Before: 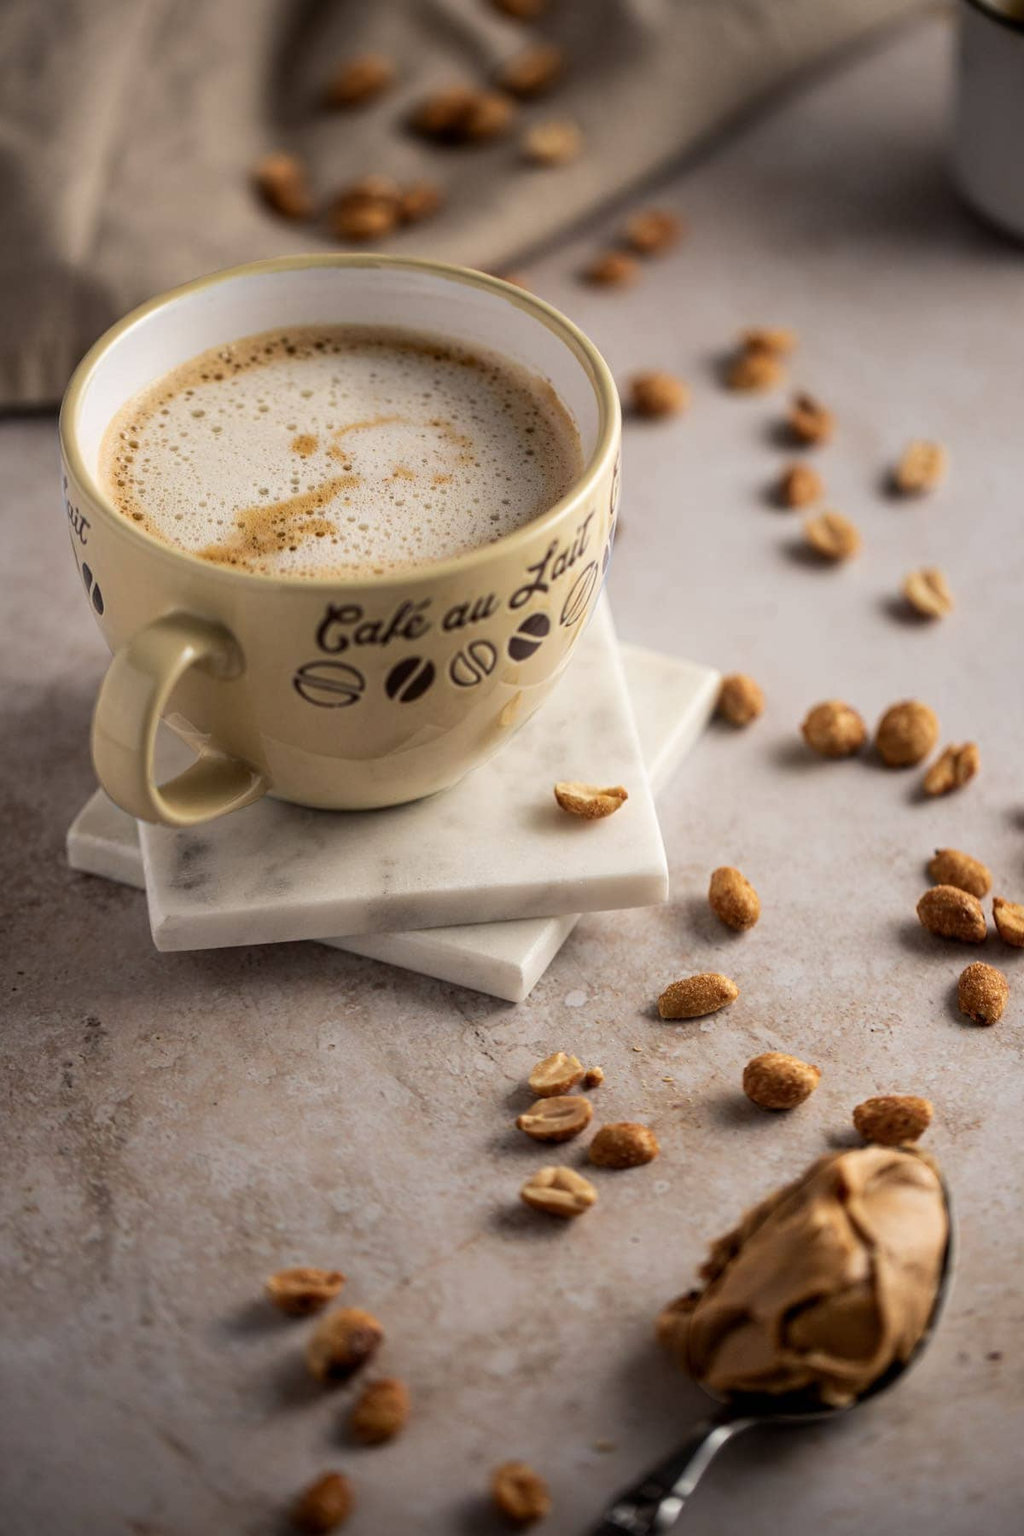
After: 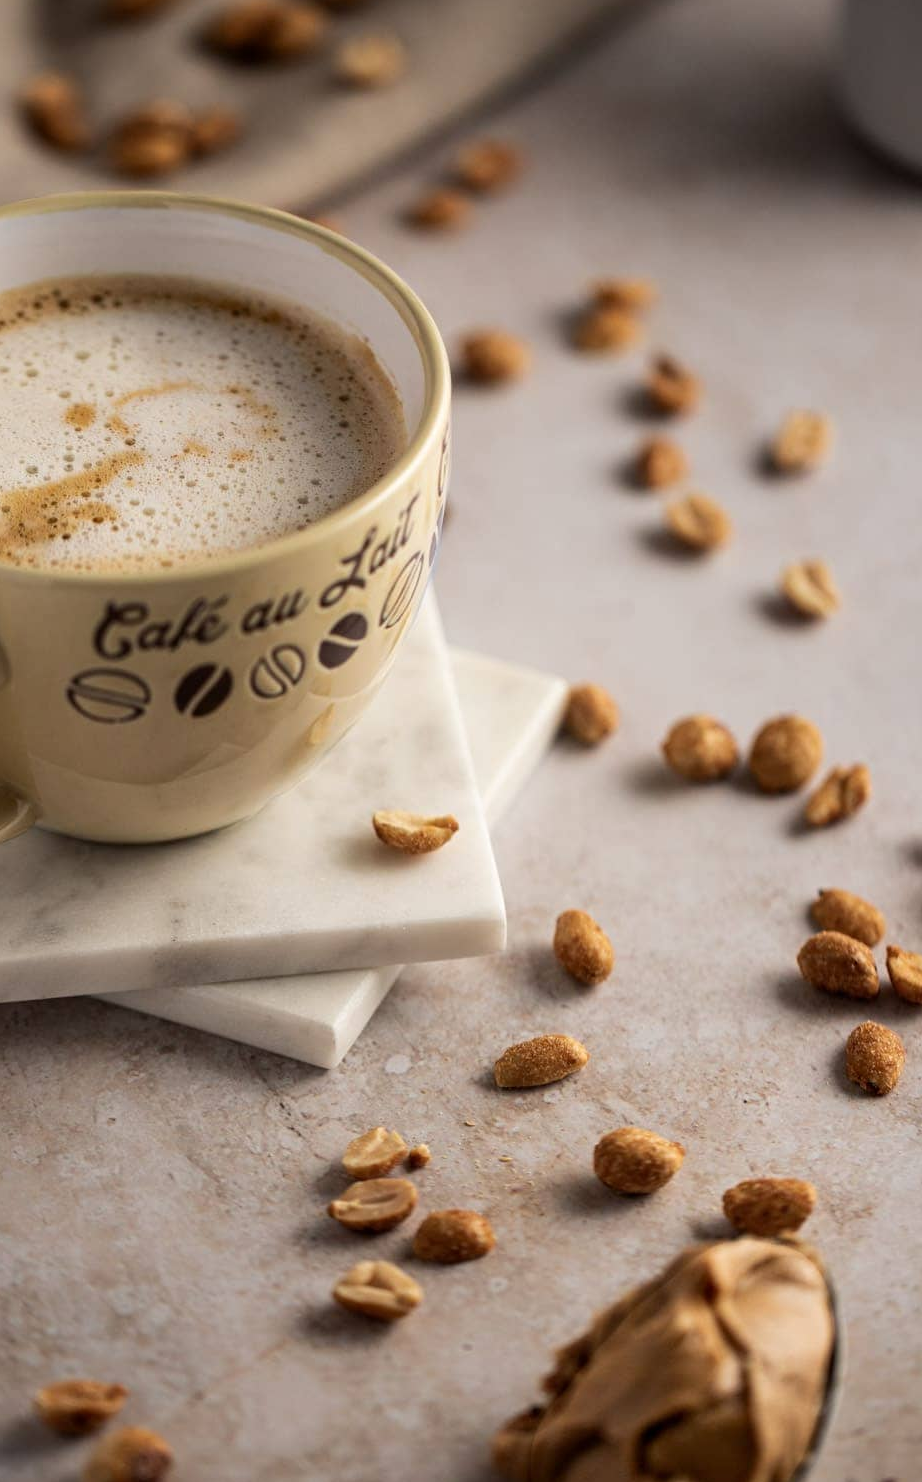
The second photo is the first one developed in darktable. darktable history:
crop: left 23.111%, top 5.891%, bottom 11.731%
